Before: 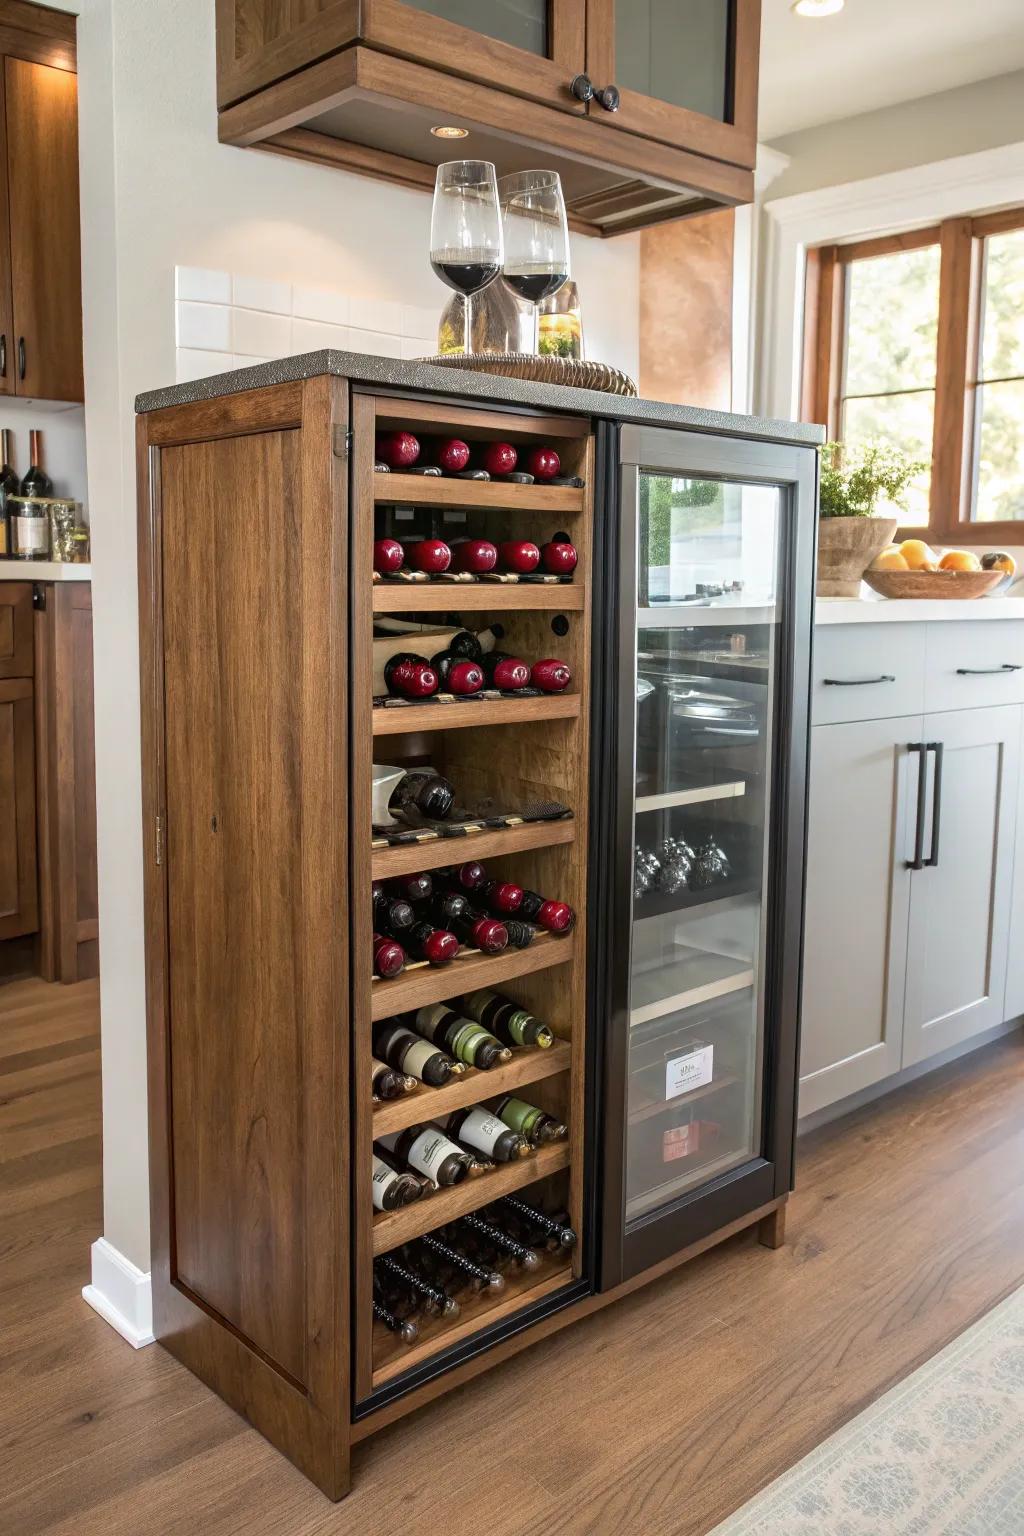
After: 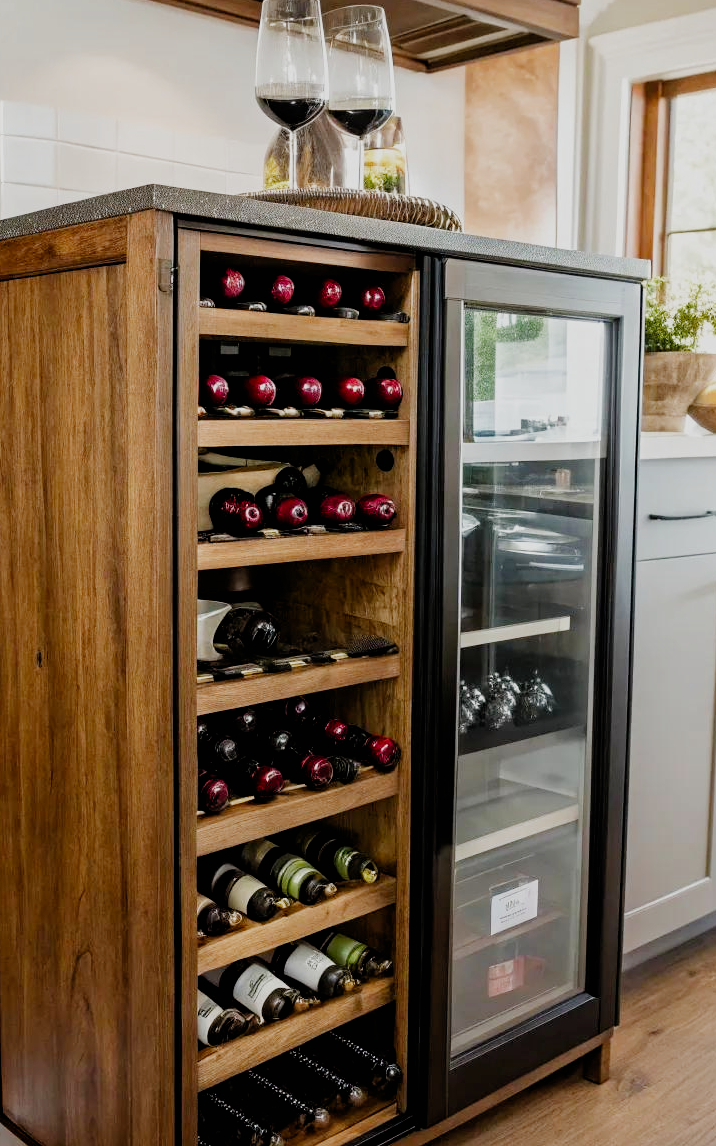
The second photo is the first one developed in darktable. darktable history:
filmic rgb: black relative exposure -5.06 EV, white relative exposure 3.97 EV, hardness 2.9, contrast 1.201, add noise in highlights 0, preserve chrominance no, color science v3 (2019), use custom middle-gray values true, contrast in highlights soft
crop and rotate: left 17.163%, top 10.766%, right 12.833%, bottom 14.61%
